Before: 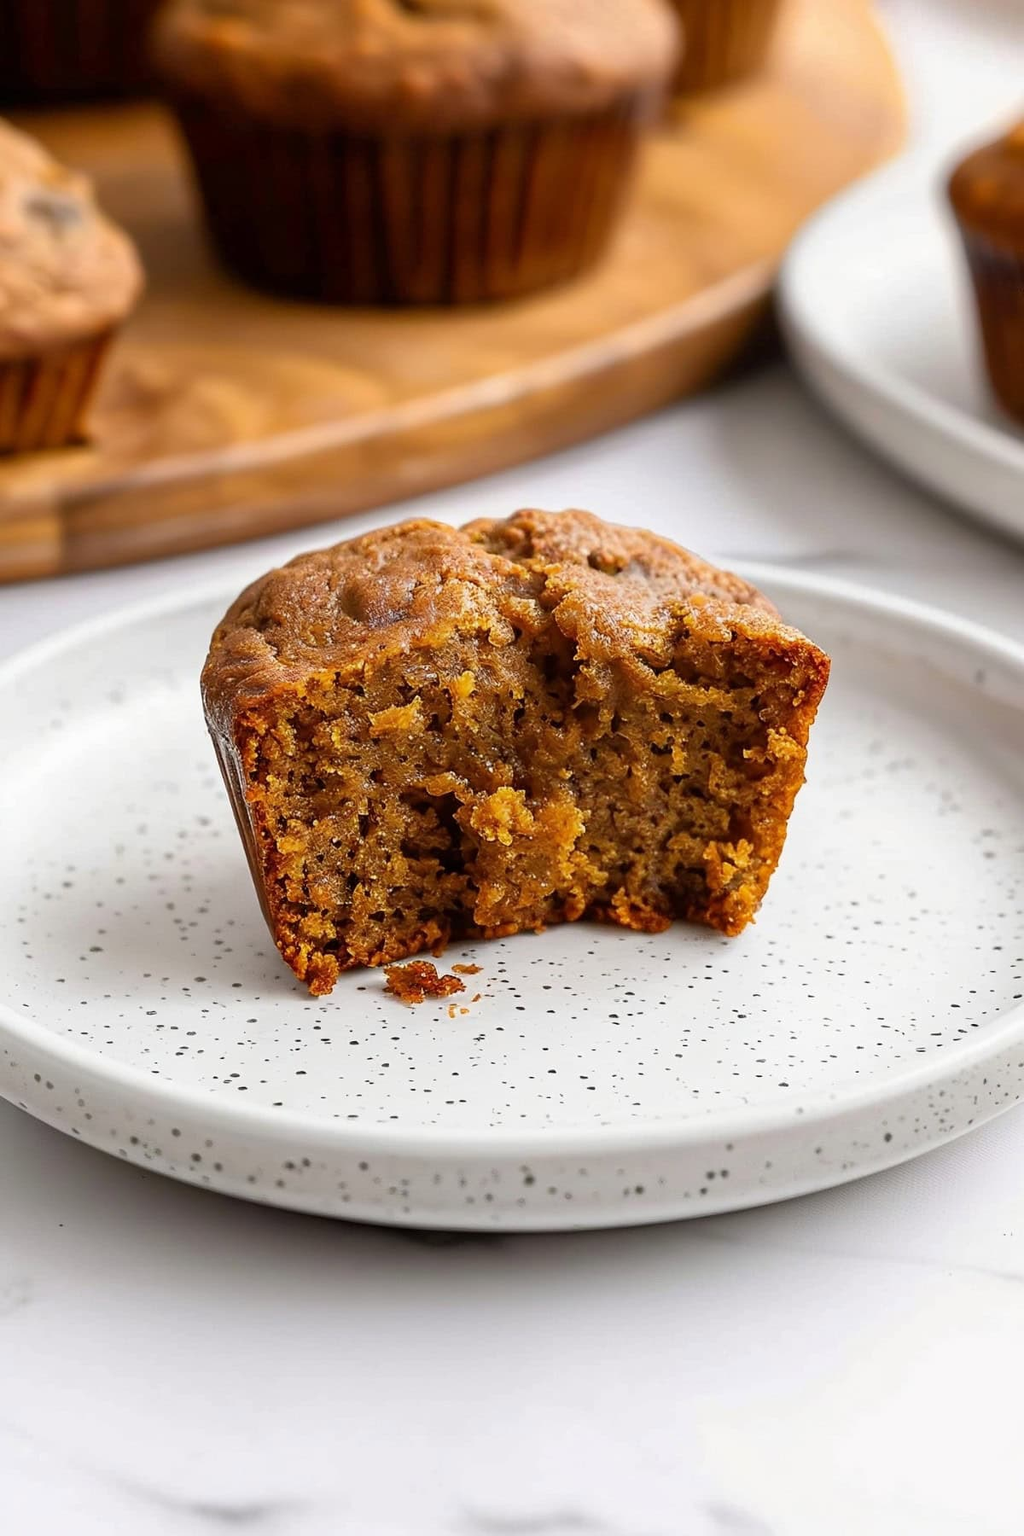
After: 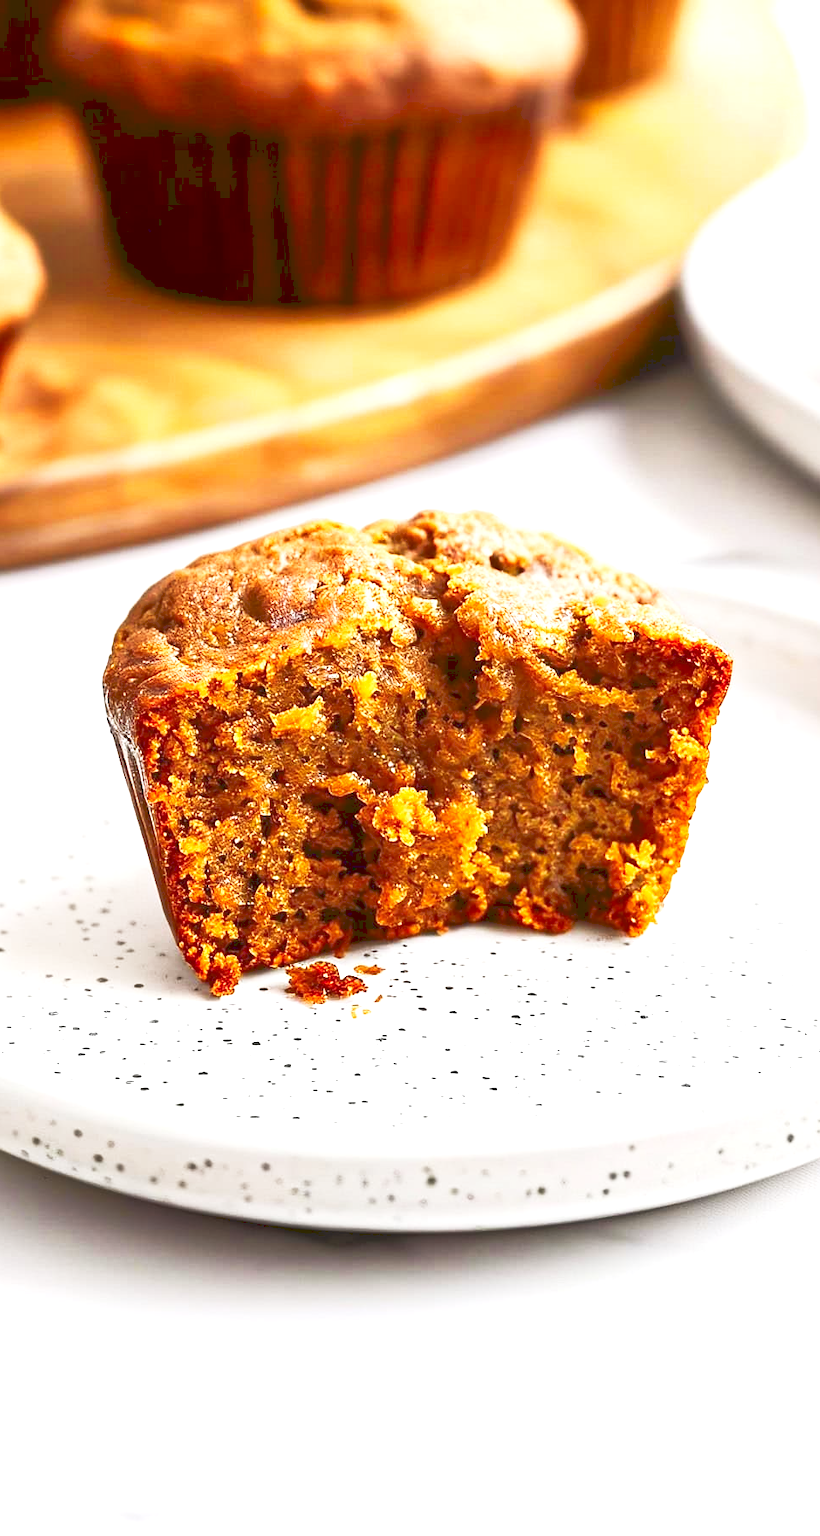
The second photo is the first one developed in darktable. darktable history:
tone equalizer: -7 EV 0.148 EV, -6 EV 0.589 EV, -5 EV 1.12 EV, -4 EV 1.29 EV, -3 EV 1.13 EV, -2 EV 0.6 EV, -1 EV 0.146 EV
crop and rotate: left 9.59%, right 10.286%
exposure: black level correction 0, exposure 1 EV, compensate highlight preservation false
tone curve: curves: ch0 [(0, 0) (0.003, 0.156) (0.011, 0.156) (0.025, 0.161) (0.044, 0.164) (0.069, 0.178) (0.1, 0.201) (0.136, 0.229) (0.177, 0.263) (0.224, 0.301) (0.277, 0.355) (0.335, 0.415) (0.399, 0.48) (0.468, 0.561) (0.543, 0.647) (0.623, 0.735) (0.709, 0.819) (0.801, 0.893) (0.898, 0.953) (1, 1)], preserve colors none
contrast brightness saturation: contrast 0.131, brightness -0.223, saturation 0.146
